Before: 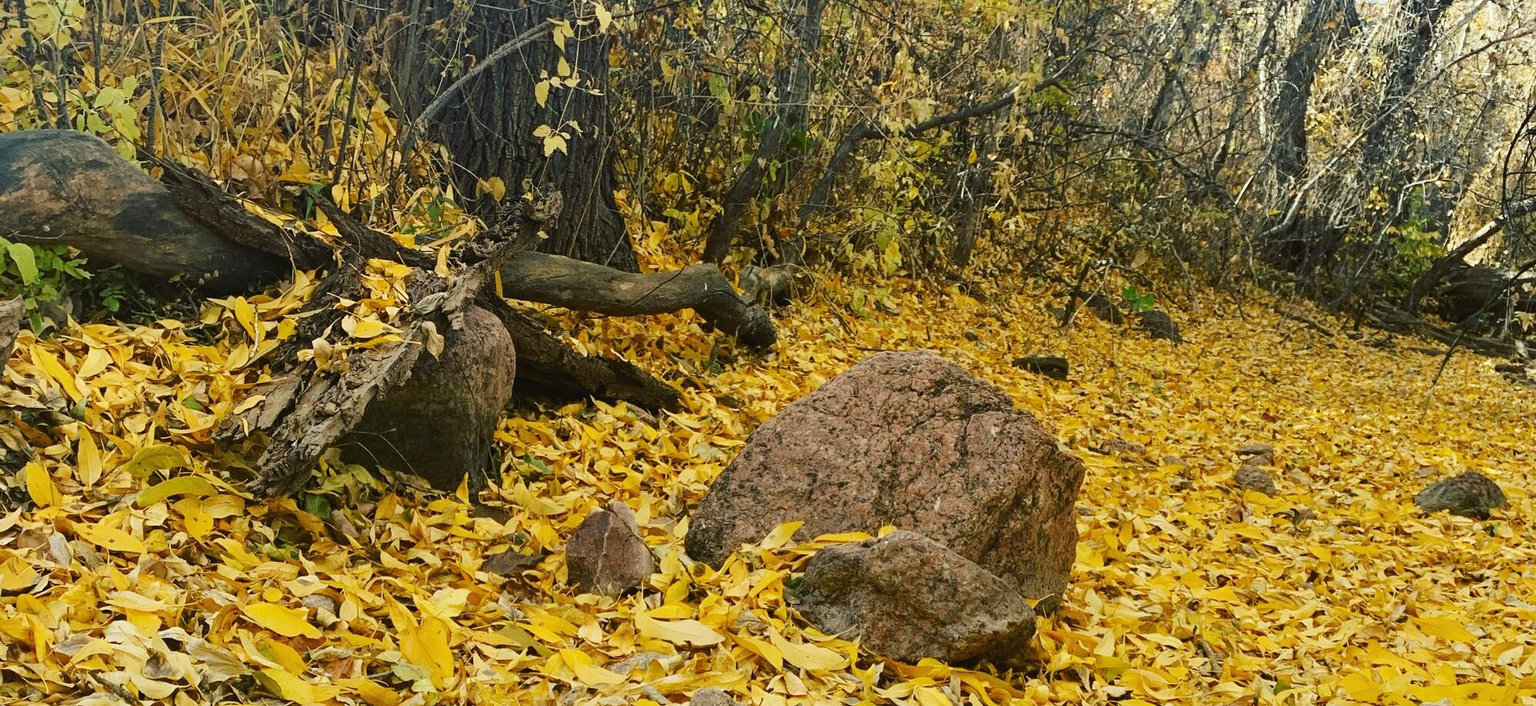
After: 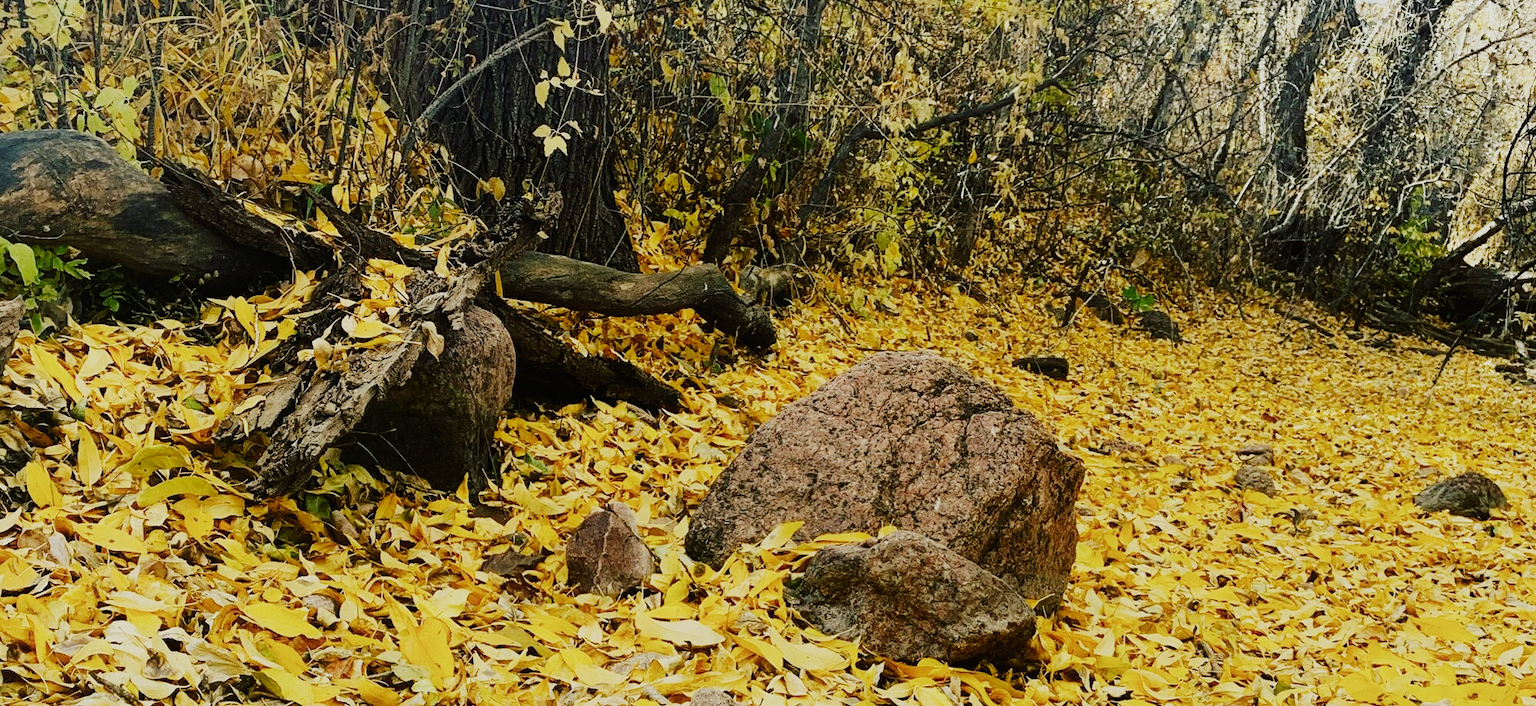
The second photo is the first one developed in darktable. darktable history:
tone equalizer: -8 EV -0.417 EV, -7 EV -0.389 EV, -6 EV -0.333 EV, -5 EV -0.222 EV, -3 EV 0.222 EV, -2 EV 0.333 EV, -1 EV 0.389 EV, +0 EV 0.417 EV, edges refinement/feathering 500, mask exposure compensation -1.57 EV, preserve details no
sigmoid: skew -0.2, preserve hue 0%, red attenuation 0.1, red rotation 0.035, green attenuation 0.1, green rotation -0.017, blue attenuation 0.15, blue rotation -0.052, base primaries Rec2020
contrast equalizer: y [[0.5, 0.488, 0.462, 0.461, 0.491, 0.5], [0.5 ×6], [0.5 ×6], [0 ×6], [0 ×6]]
